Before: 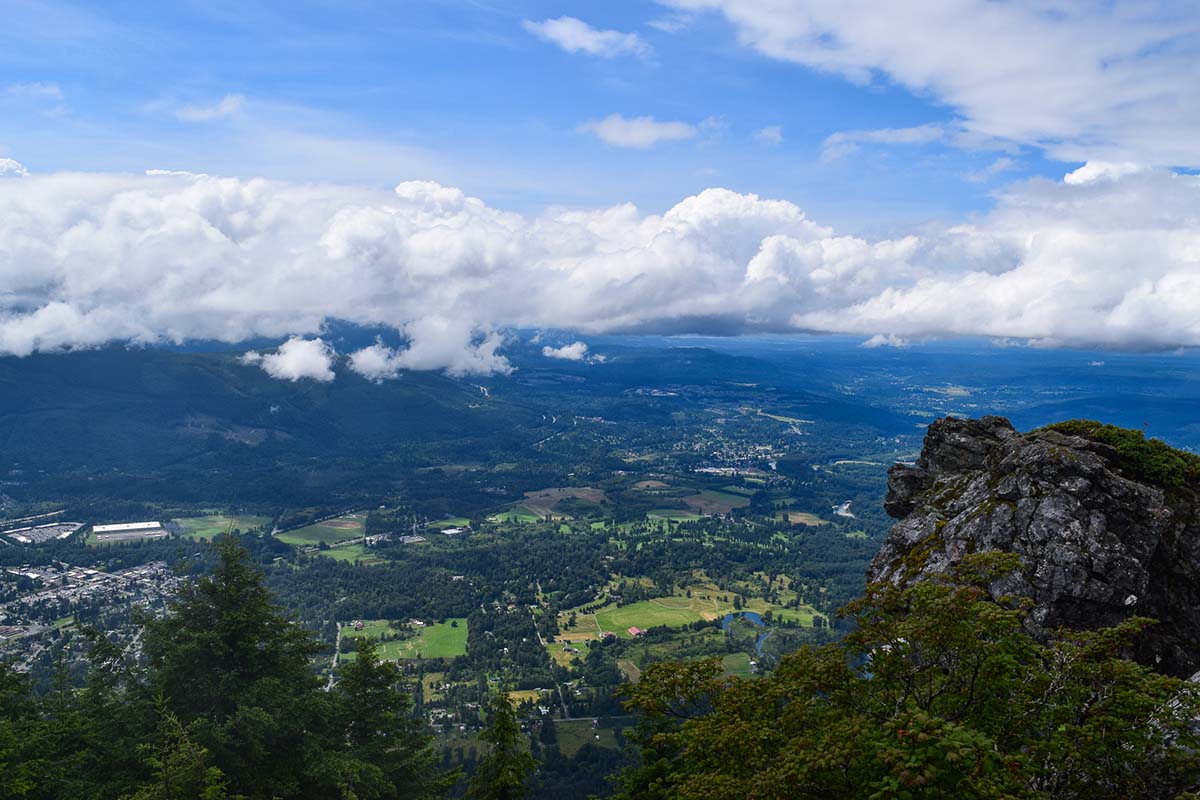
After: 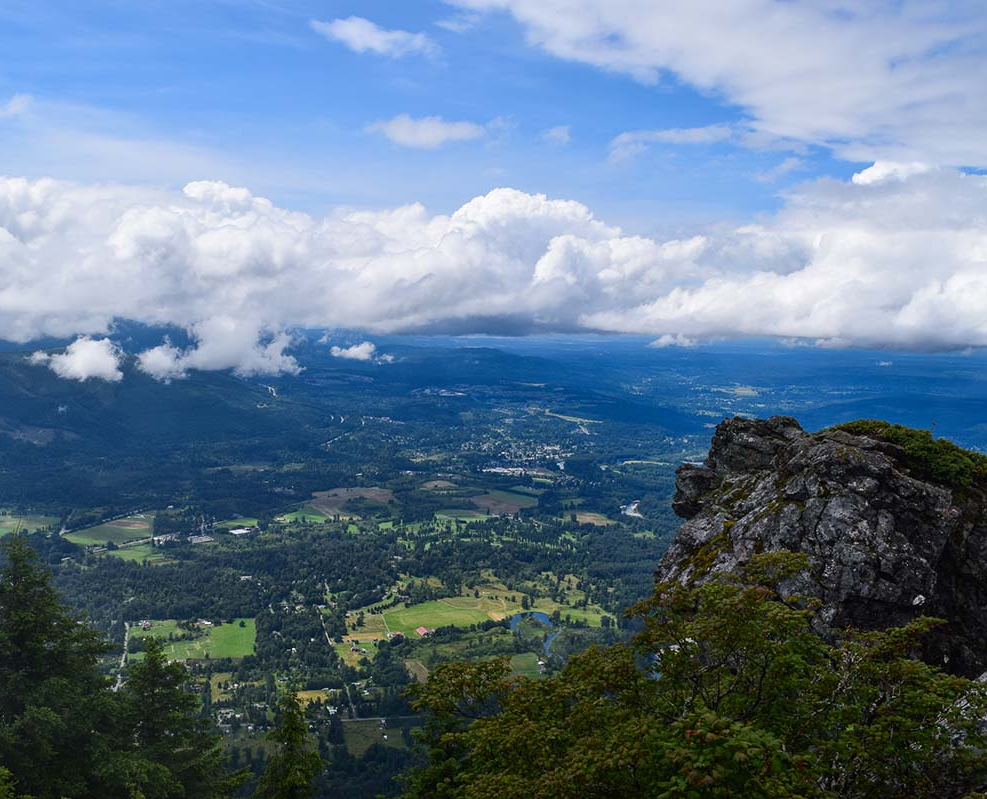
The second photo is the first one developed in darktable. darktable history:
crop: left 17.684%, bottom 0.034%
